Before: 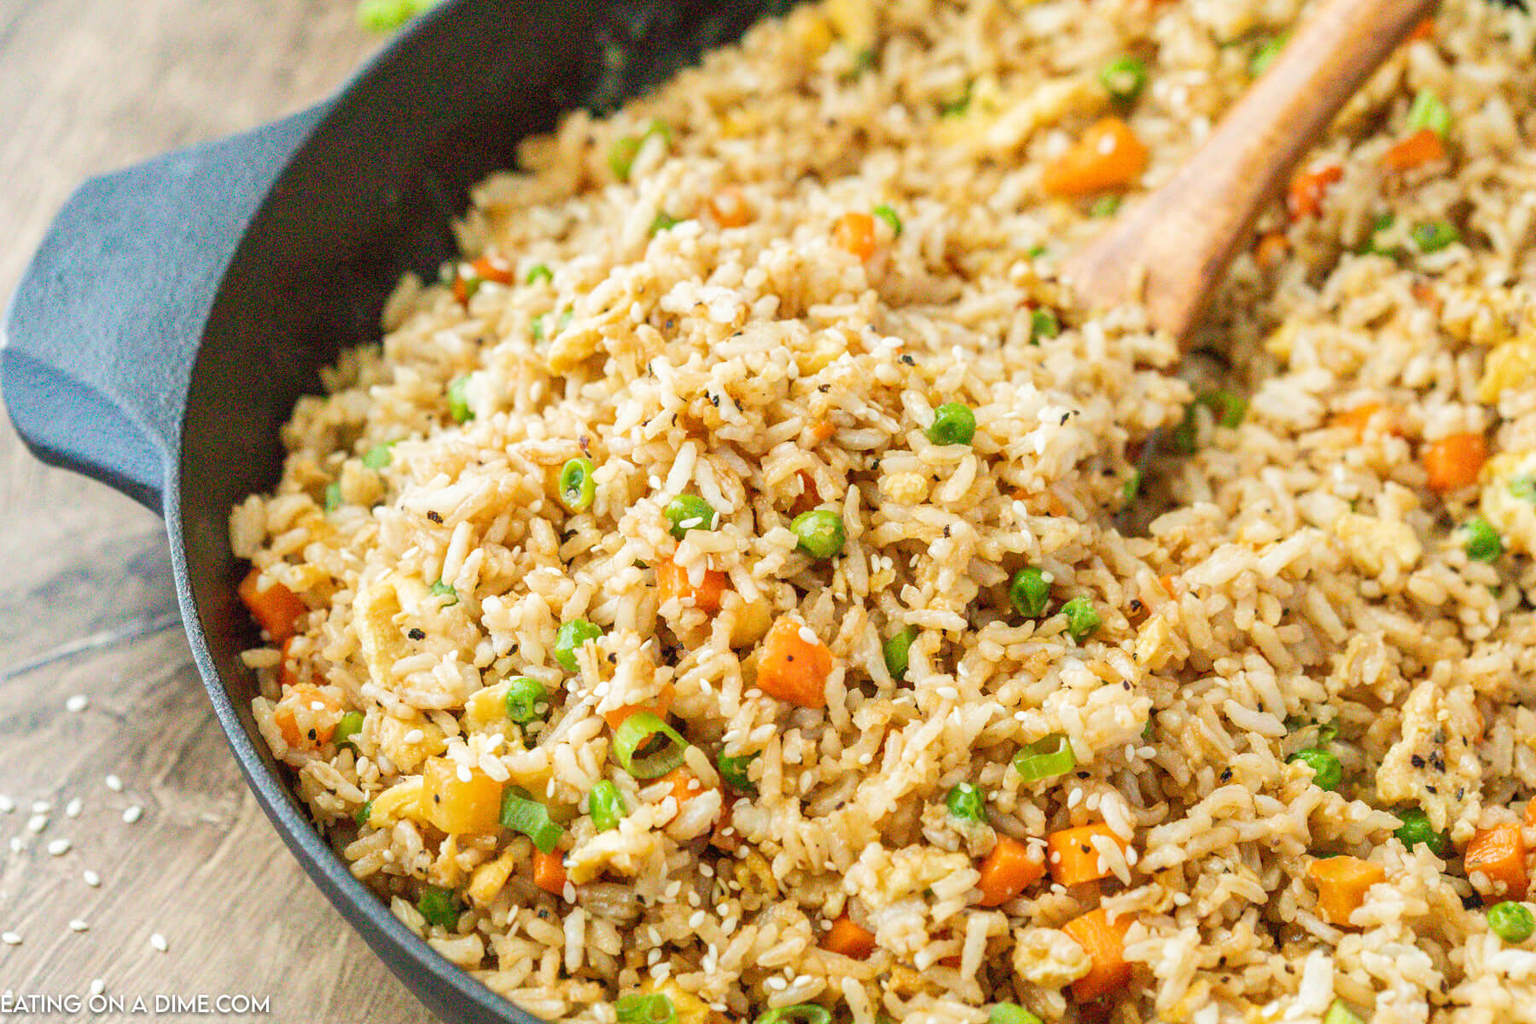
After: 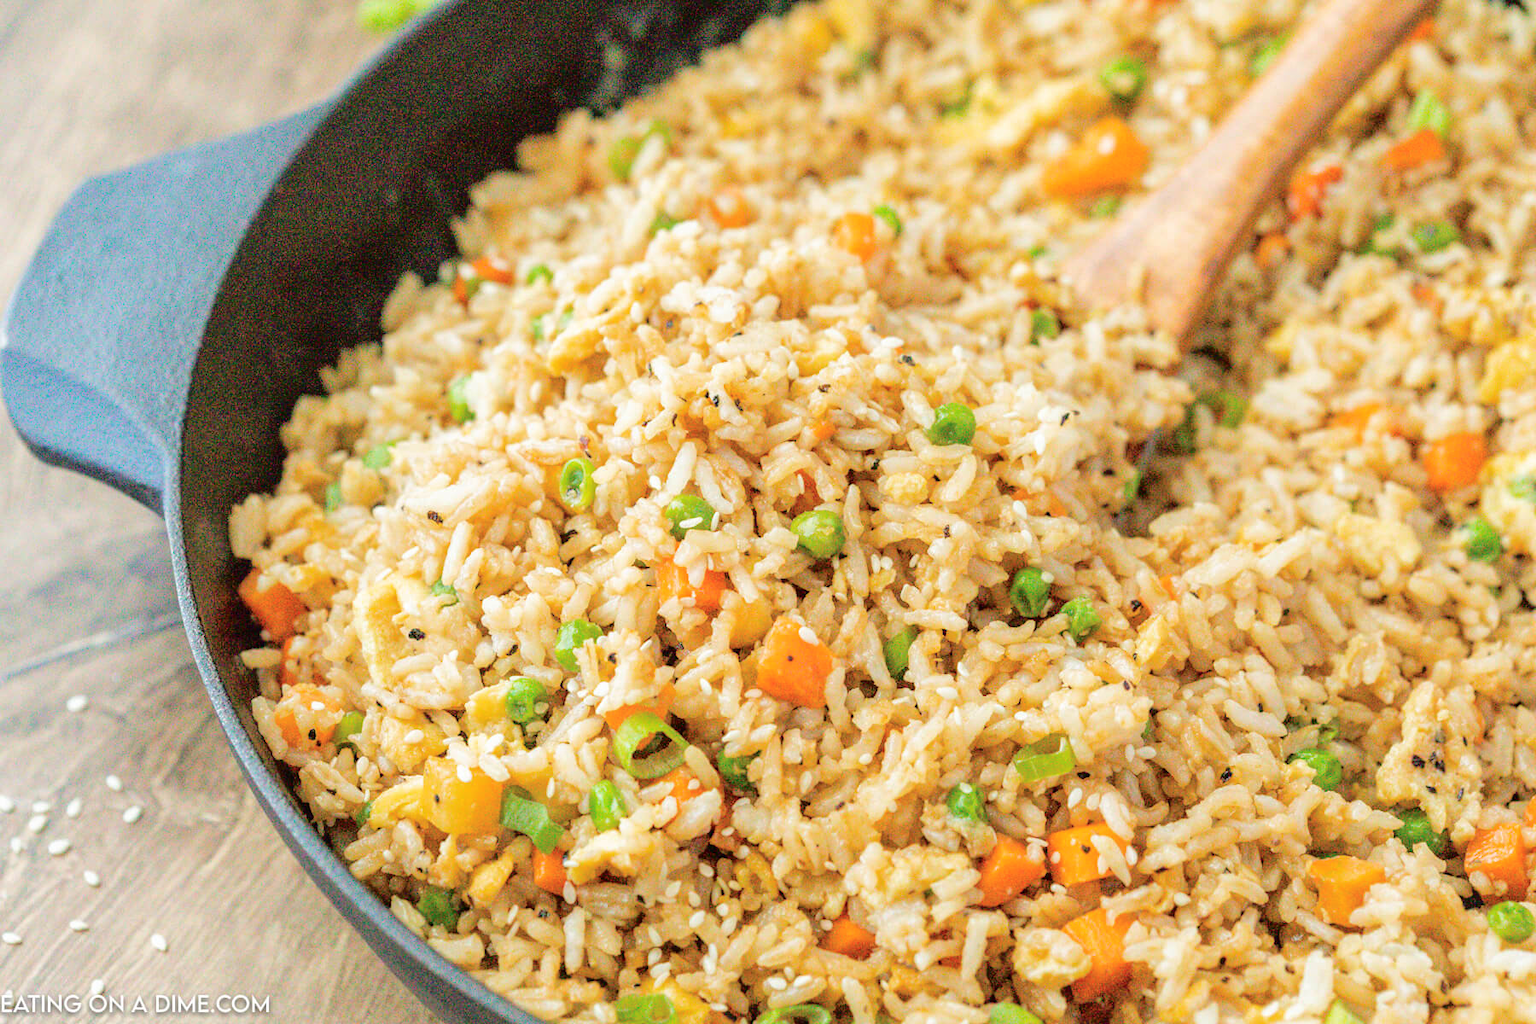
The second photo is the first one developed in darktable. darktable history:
tone curve: curves: ch0 [(0, 0) (0.003, 0.021) (0.011, 0.021) (0.025, 0.021) (0.044, 0.033) (0.069, 0.053) (0.1, 0.08) (0.136, 0.114) (0.177, 0.171) (0.224, 0.246) (0.277, 0.332) (0.335, 0.424) (0.399, 0.496) (0.468, 0.561) (0.543, 0.627) (0.623, 0.685) (0.709, 0.741) (0.801, 0.813) (0.898, 0.902) (1, 1)], color space Lab, independent channels, preserve colors none
